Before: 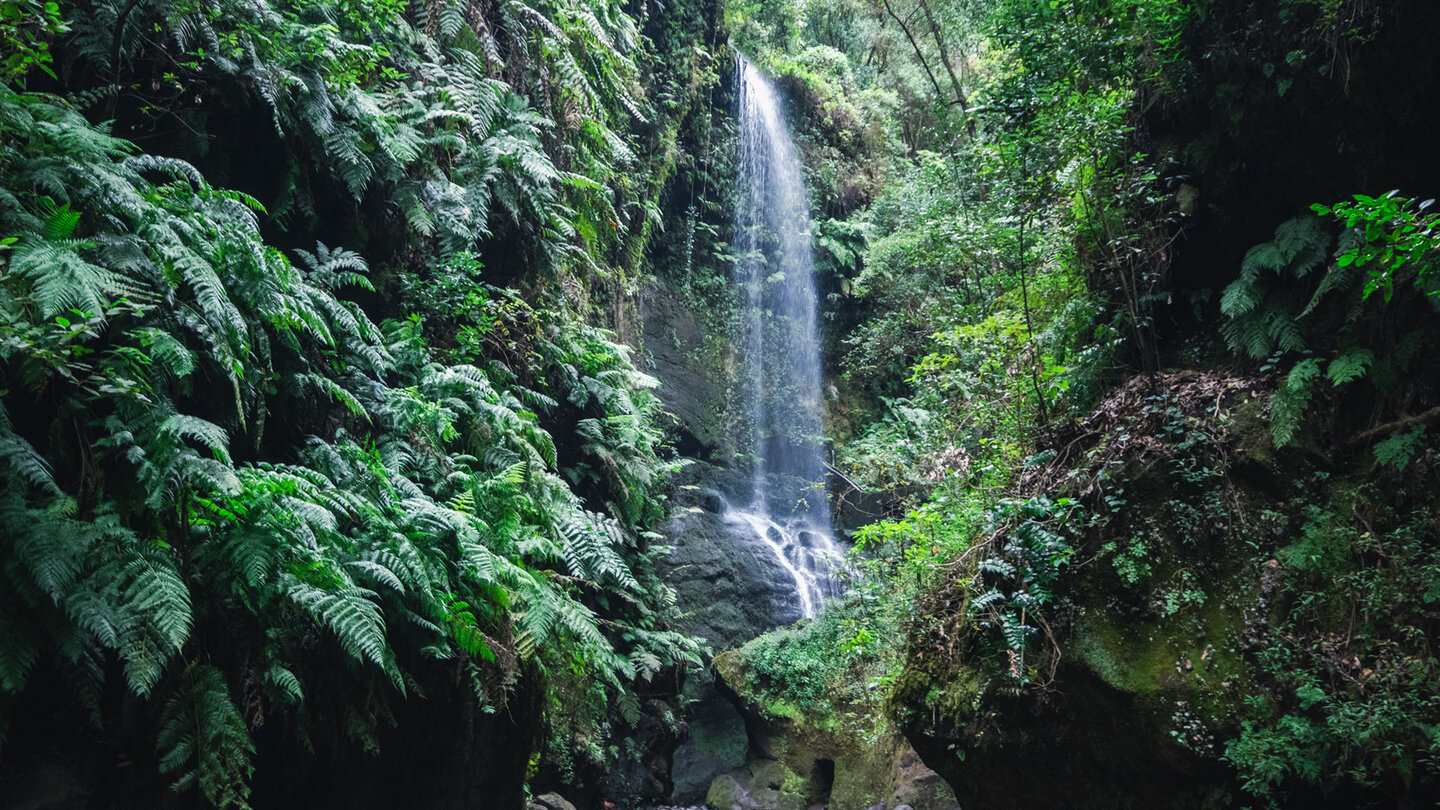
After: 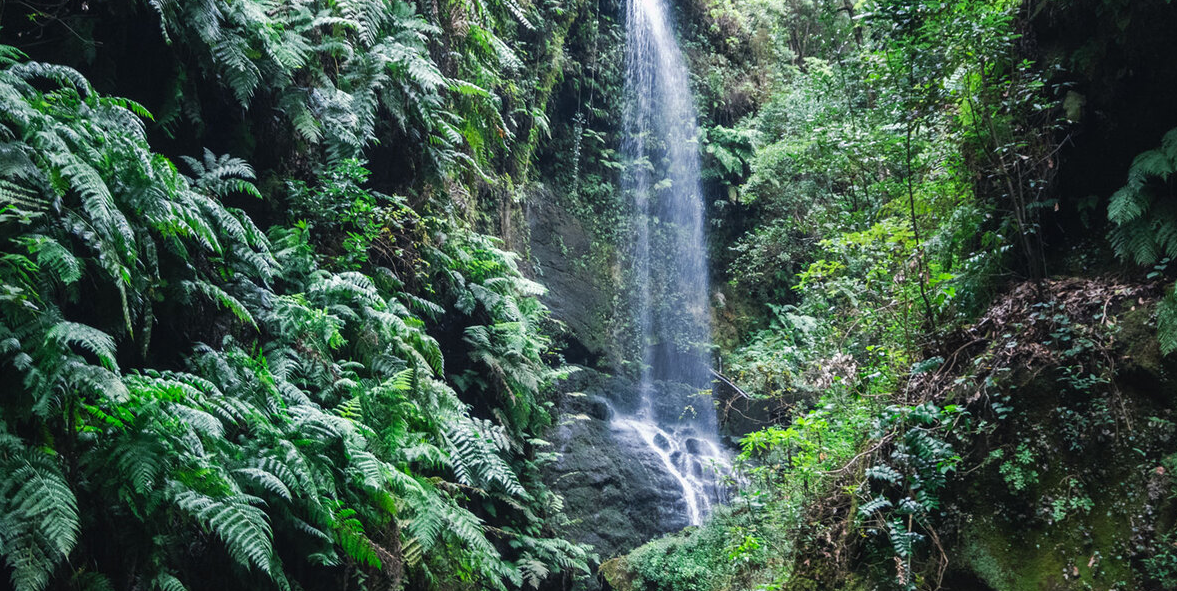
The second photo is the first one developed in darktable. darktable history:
crop: left 7.867%, top 11.552%, right 10.369%, bottom 15.462%
